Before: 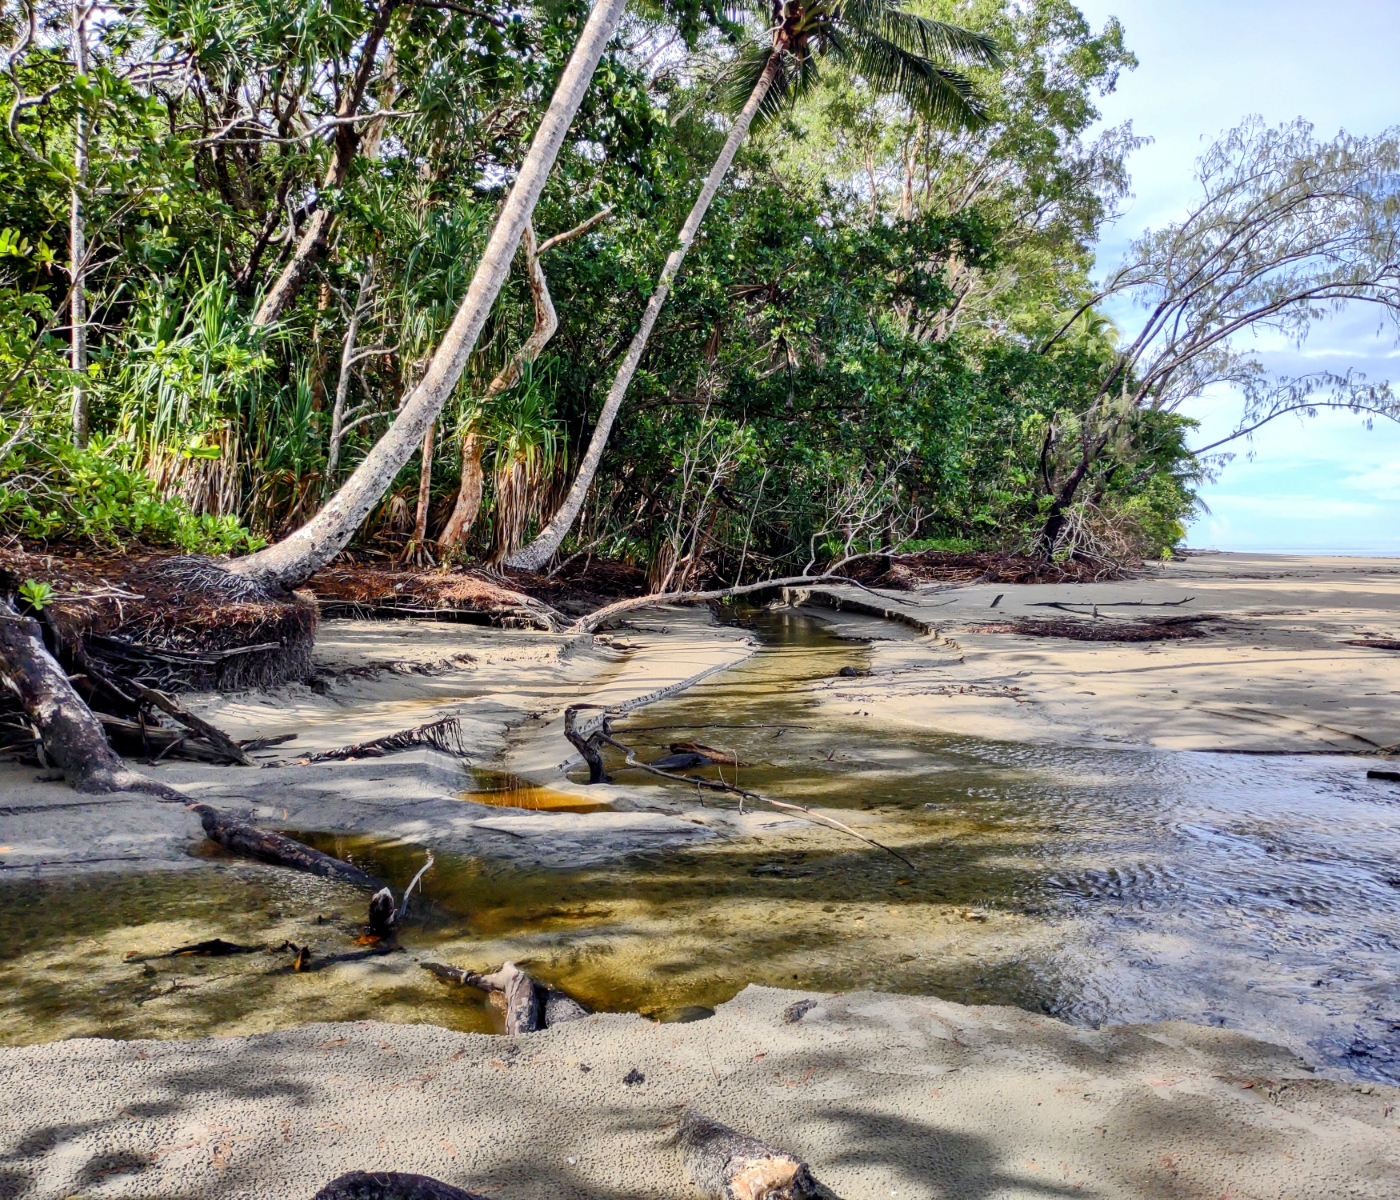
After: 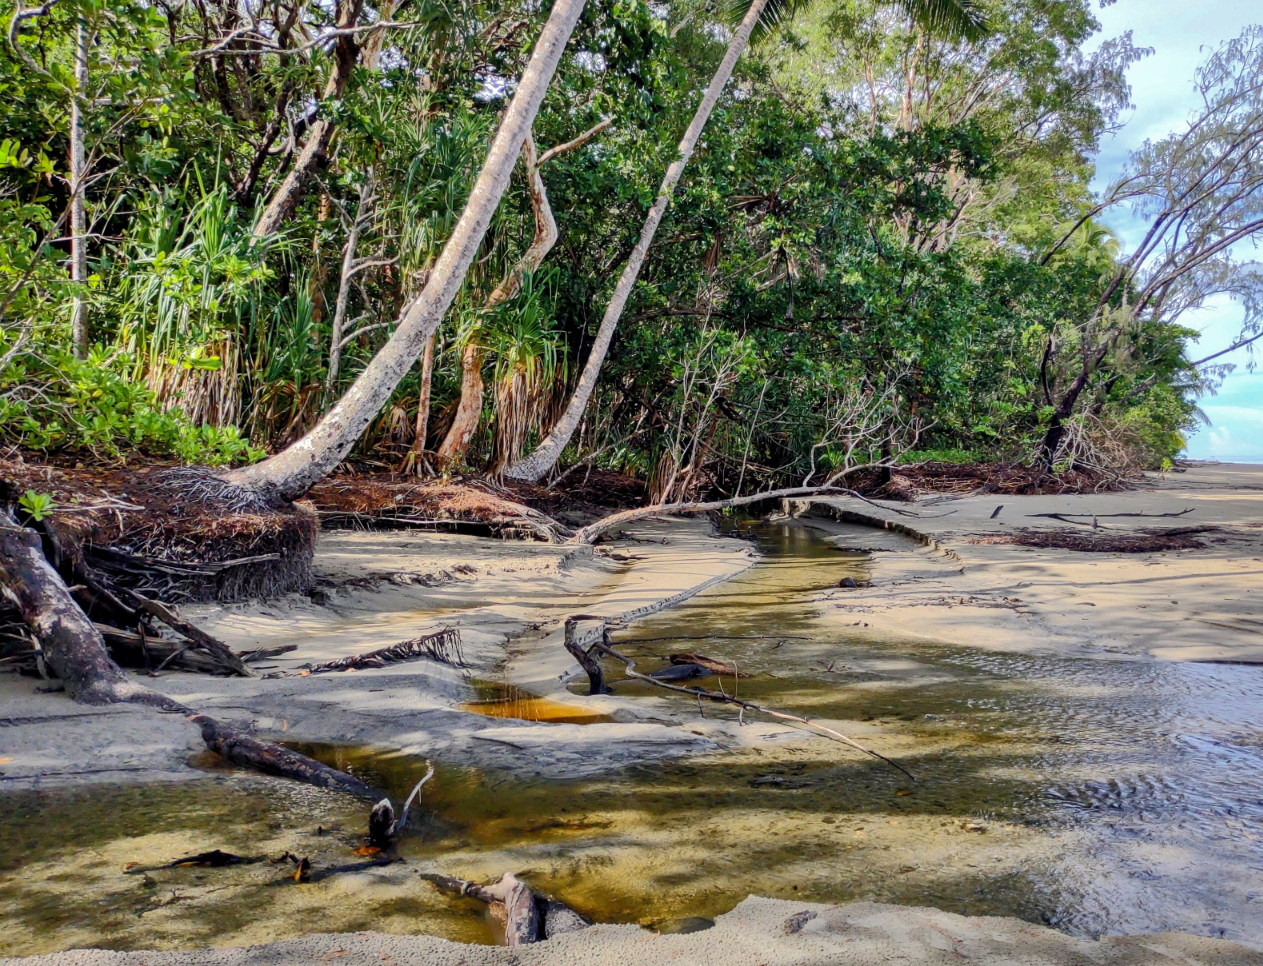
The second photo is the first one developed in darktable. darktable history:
crop: top 7.49%, right 9.717%, bottom 11.943%
exposure: compensate highlight preservation false
shadows and highlights: shadows 40, highlights -60
